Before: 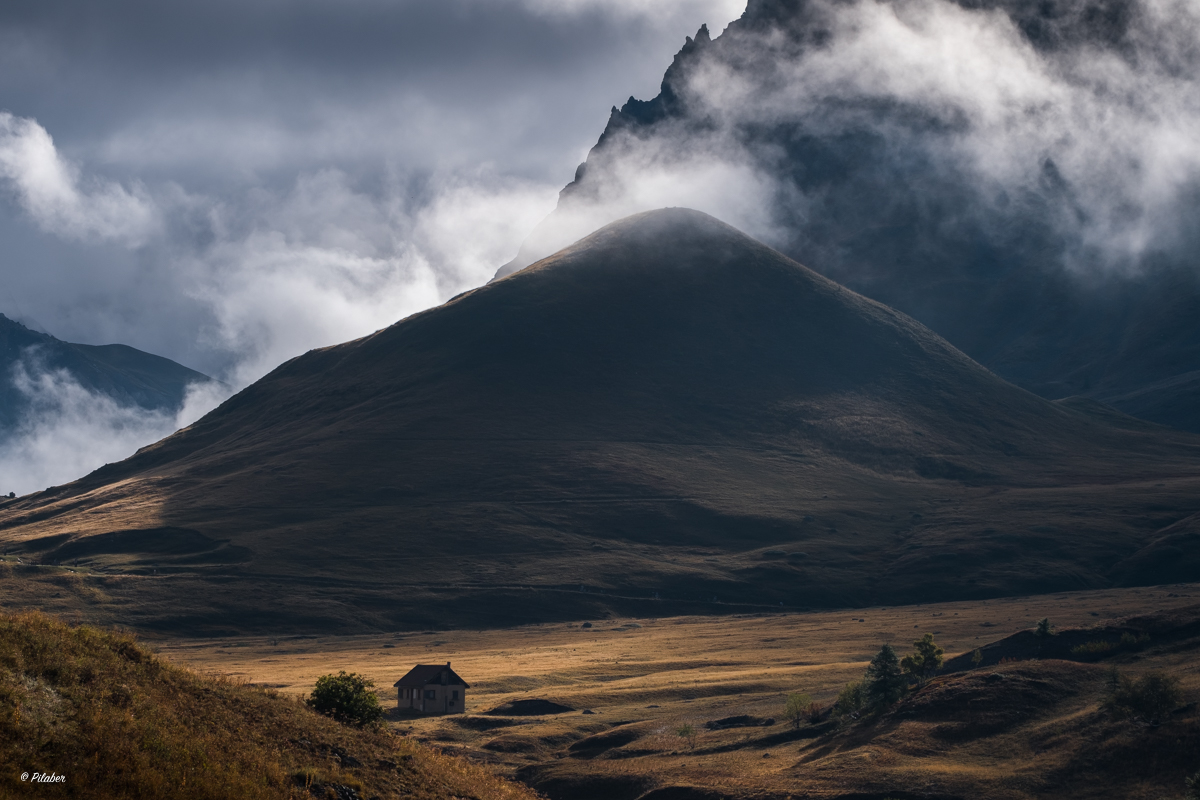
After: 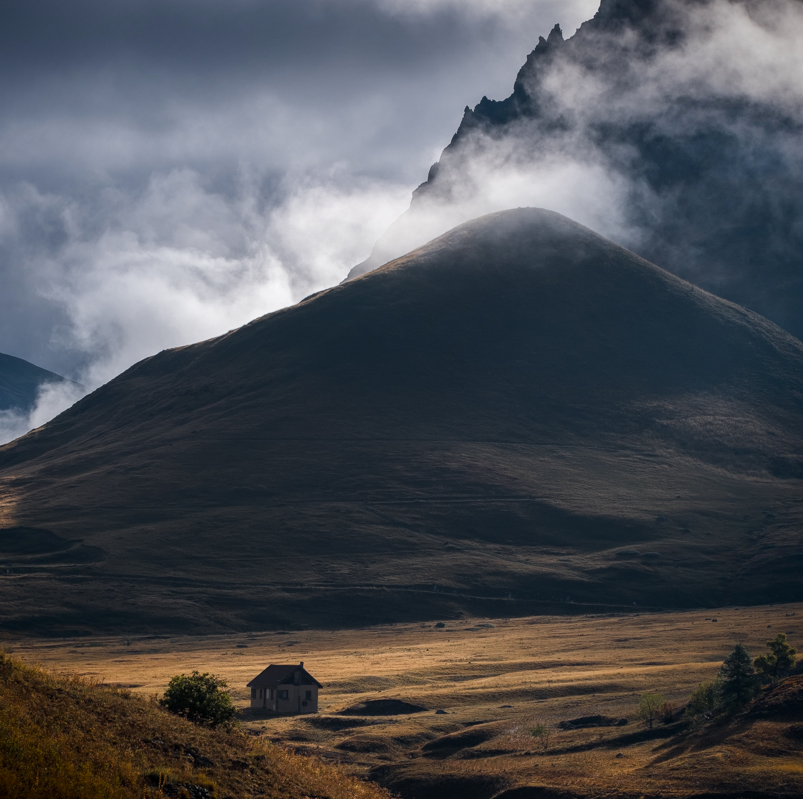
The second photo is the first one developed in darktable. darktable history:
local contrast: highlights 102%, shadows 100%, detail 120%, midtone range 0.2
vignetting: fall-off radius 60.84%, saturation 0.373
crop and rotate: left 12.3%, right 20.726%
